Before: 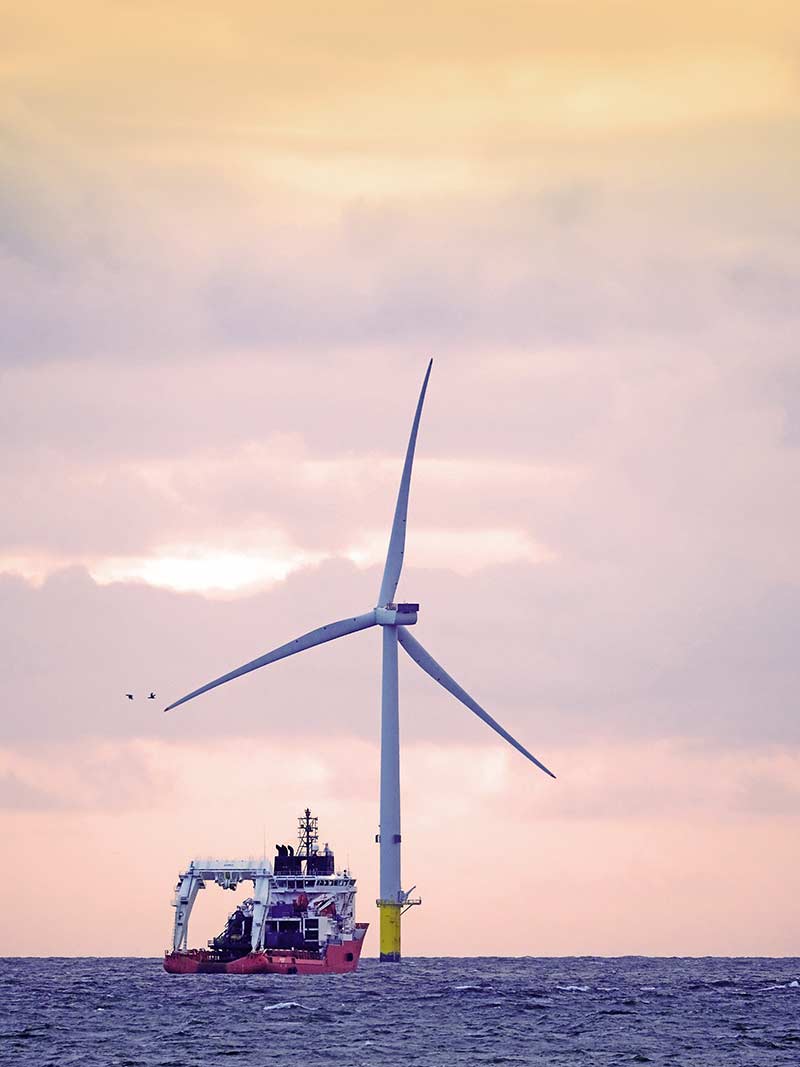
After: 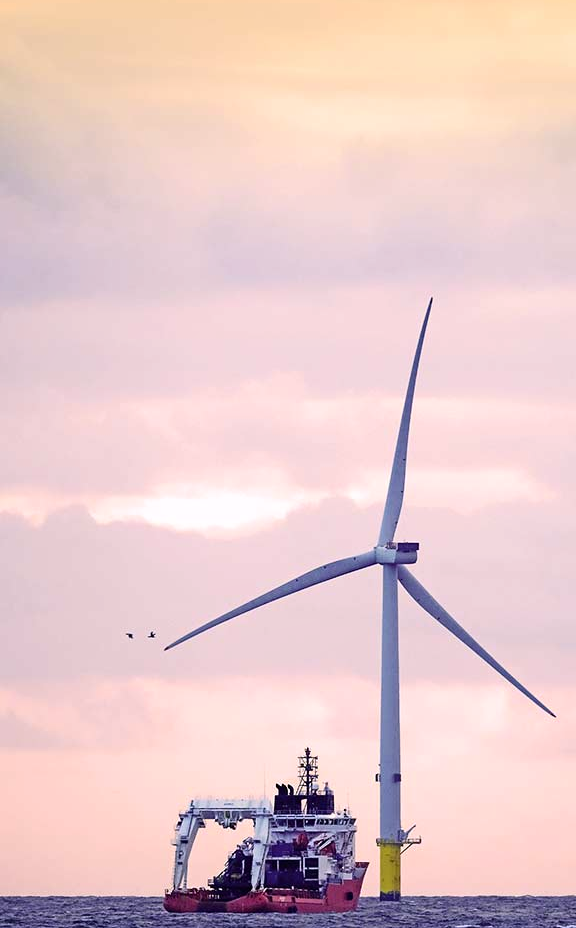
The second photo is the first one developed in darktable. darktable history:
crop: top 5.803%, right 27.864%, bottom 5.804%
shadows and highlights: shadows -30, highlights 30
color correction: highlights a* 3.12, highlights b* -1.55, shadows a* -0.101, shadows b* 2.52, saturation 0.98
